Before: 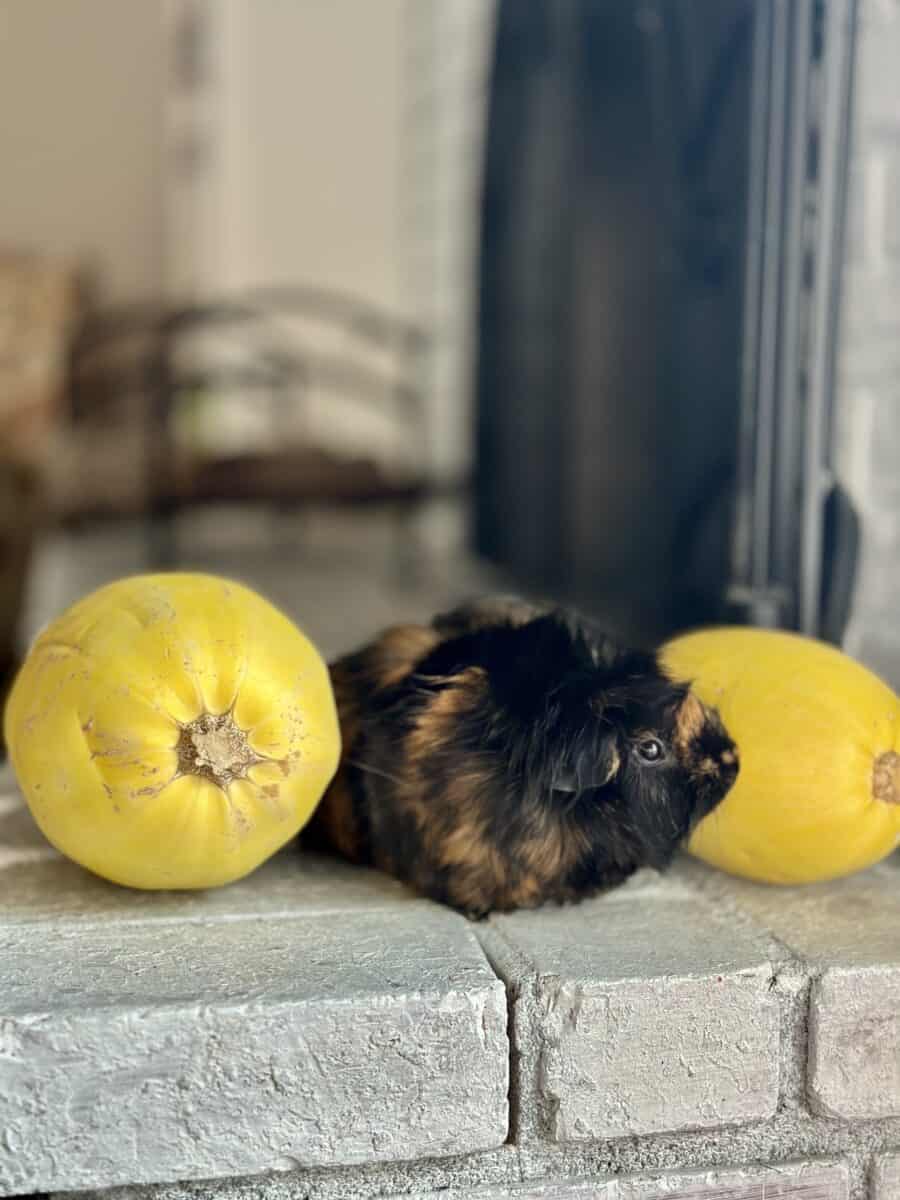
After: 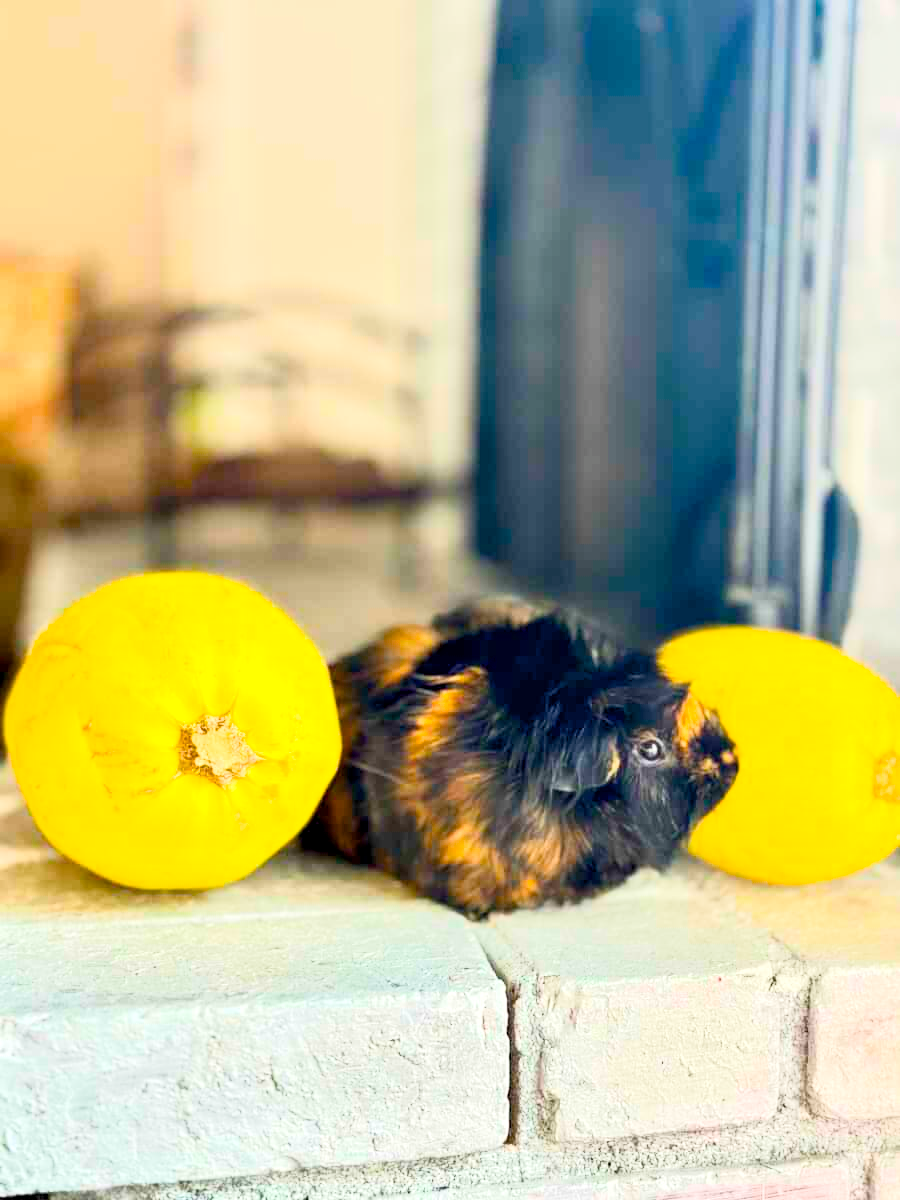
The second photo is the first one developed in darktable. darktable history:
color balance rgb: linear chroma grading › global chroma 15.627%, perceptual saturation grading › global saturation 31.253%, perceptual brilliance grading › global brilliance 2.841%, perceptual brilliance grading › highlights -2.548%, perceptual brilliance grading › shadows 3.838%
exposure: black level correction 0.001, exposure 1 EV, compensate exposure bias true, compensate highlight preservation false
base curve: curves: ch0 [(0, 0) (0.088, 0.125) (0.176, 0.251) (0.354, 0.501) (0.613, 0.749) (1, 0.877)]
